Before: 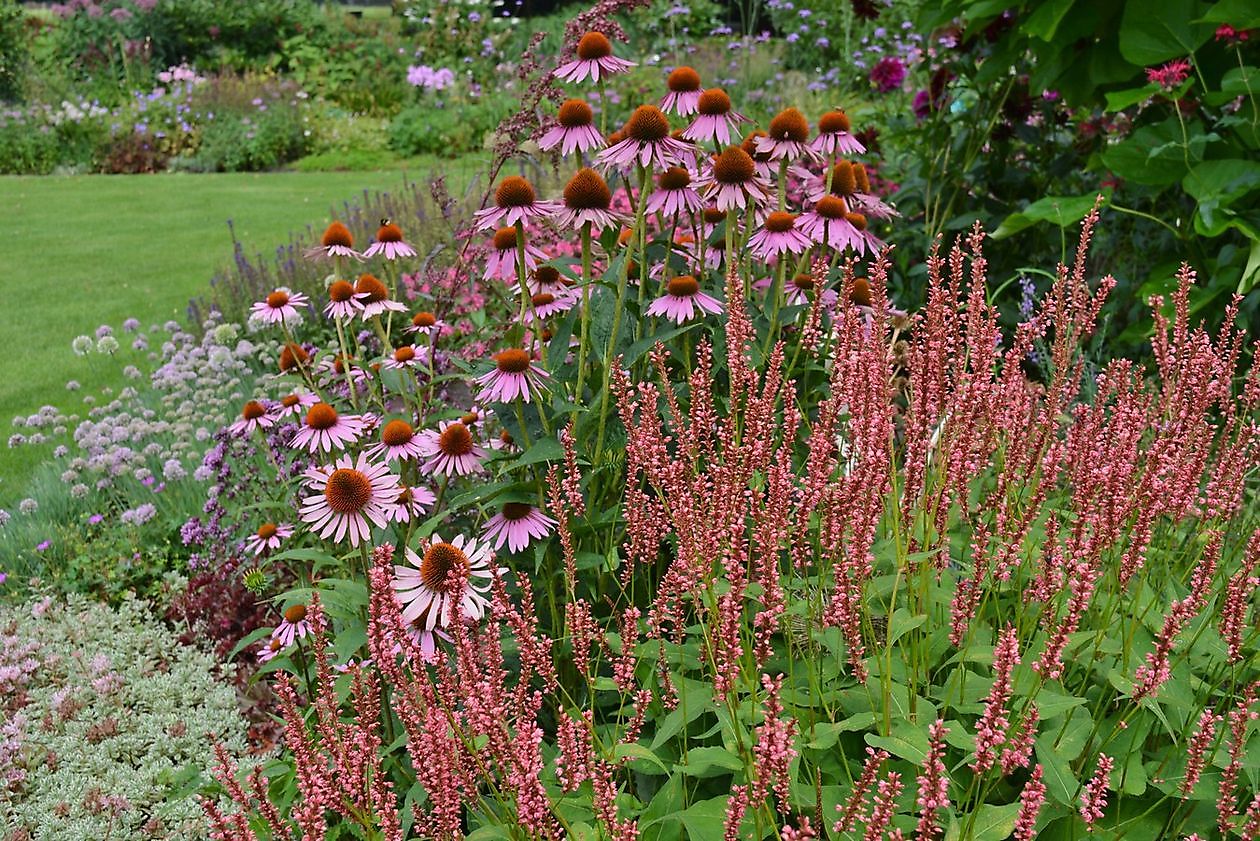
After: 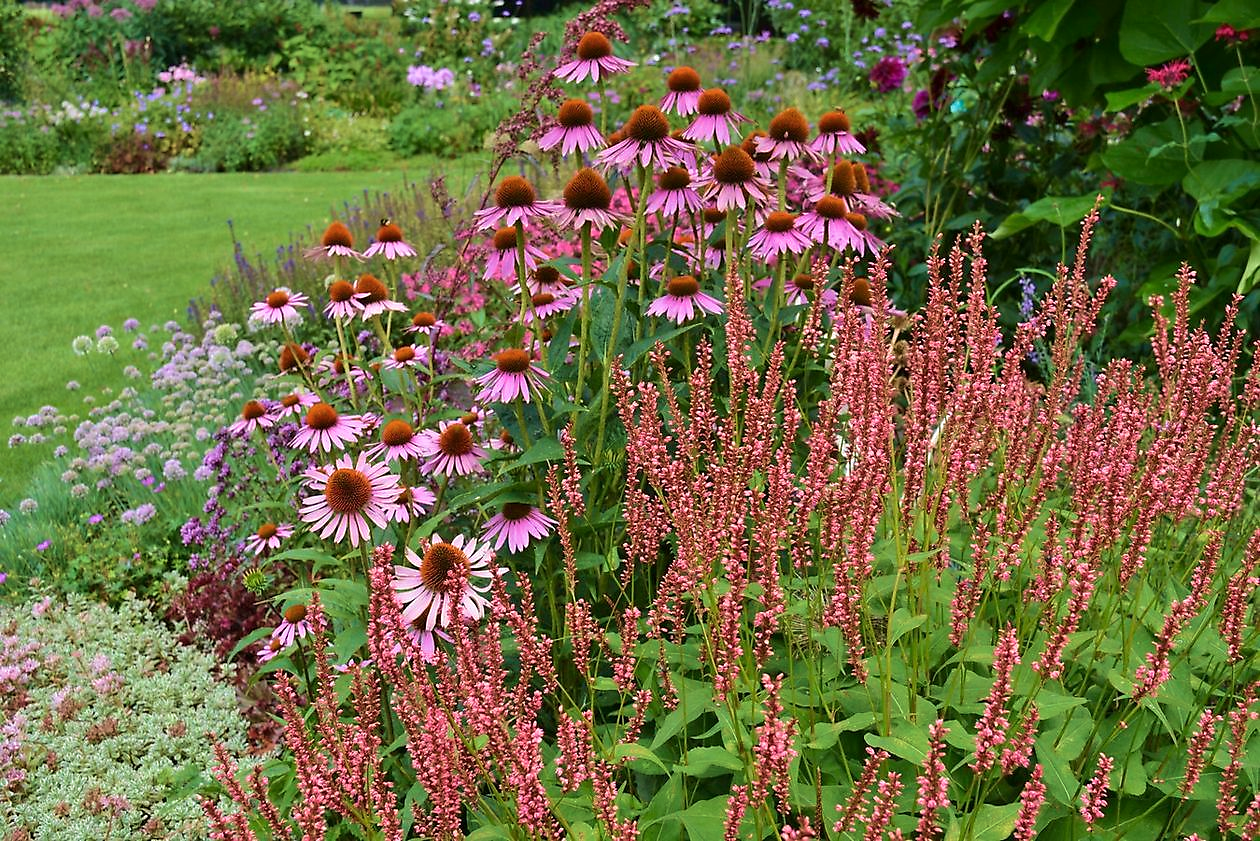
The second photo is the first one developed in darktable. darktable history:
velvia: strength 45%
exposure: black level correction 0.001, exposure 0.191 EV, compensate highlight preservation false
color balance rgb: on, module defaults
